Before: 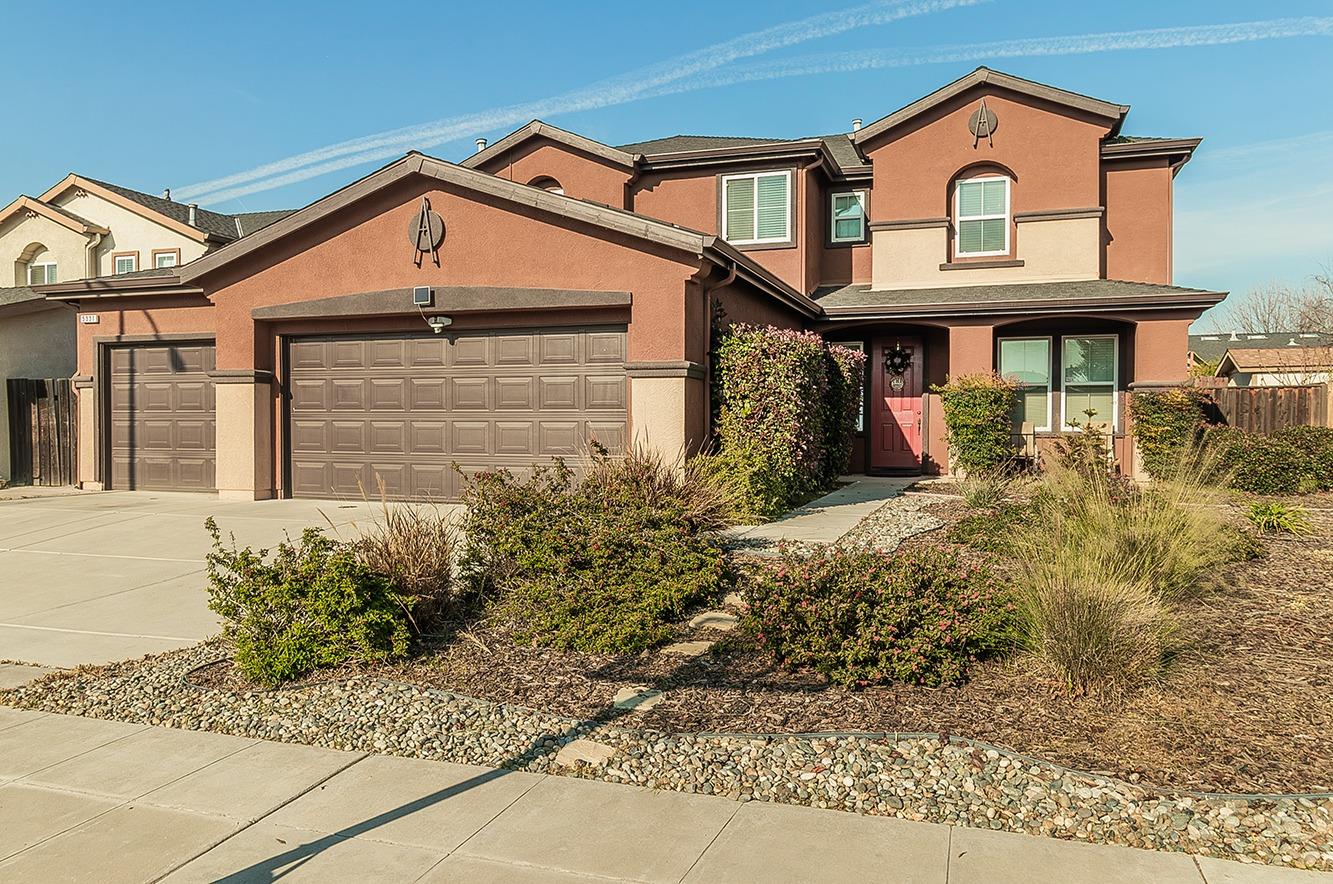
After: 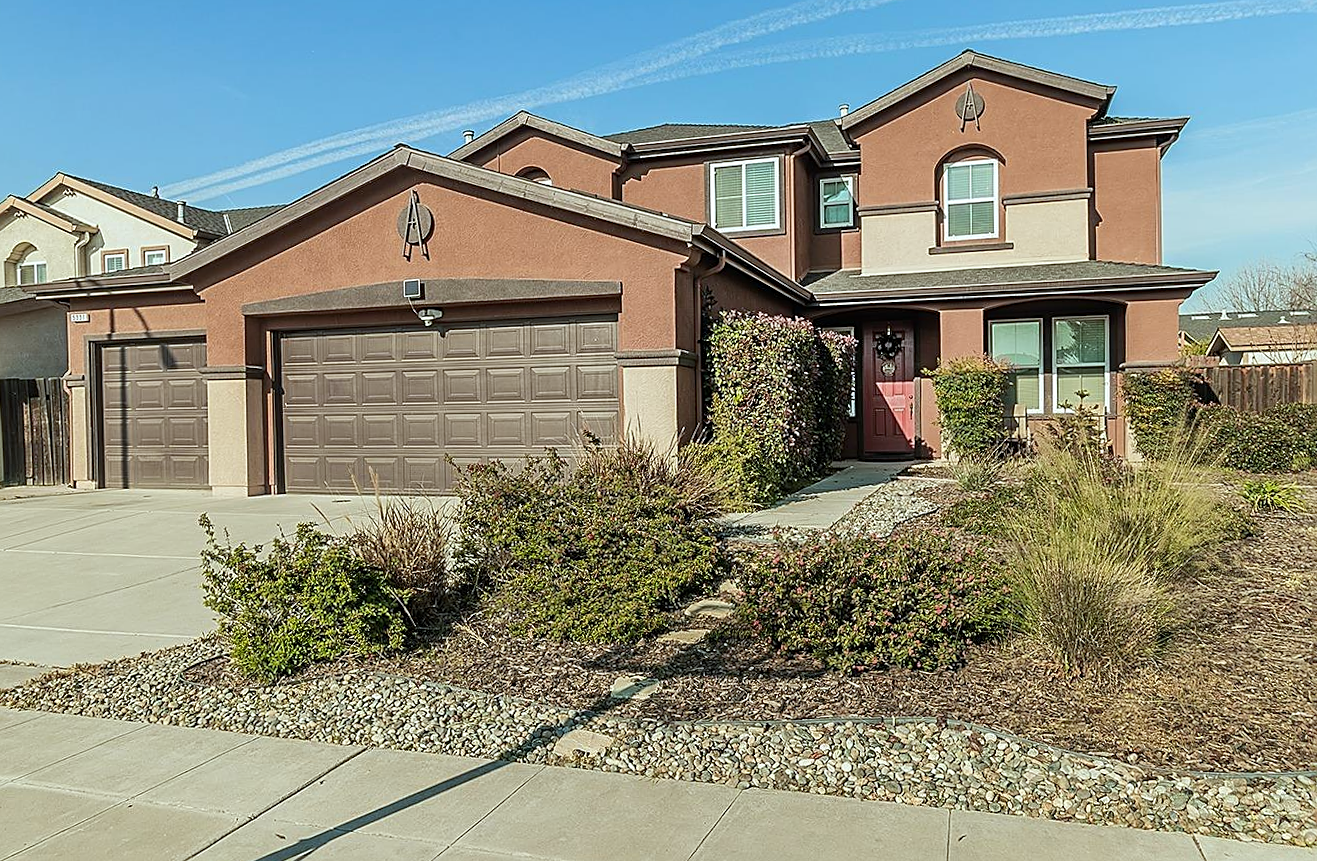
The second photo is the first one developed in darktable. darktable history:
white balance: red 0.925, blue 1.046
sharpen: on, module defaults
rotate and perspective: rotation -1°, crop left 0.011, crop right 0.989, crop top 0.025, crop bottom 0.975
